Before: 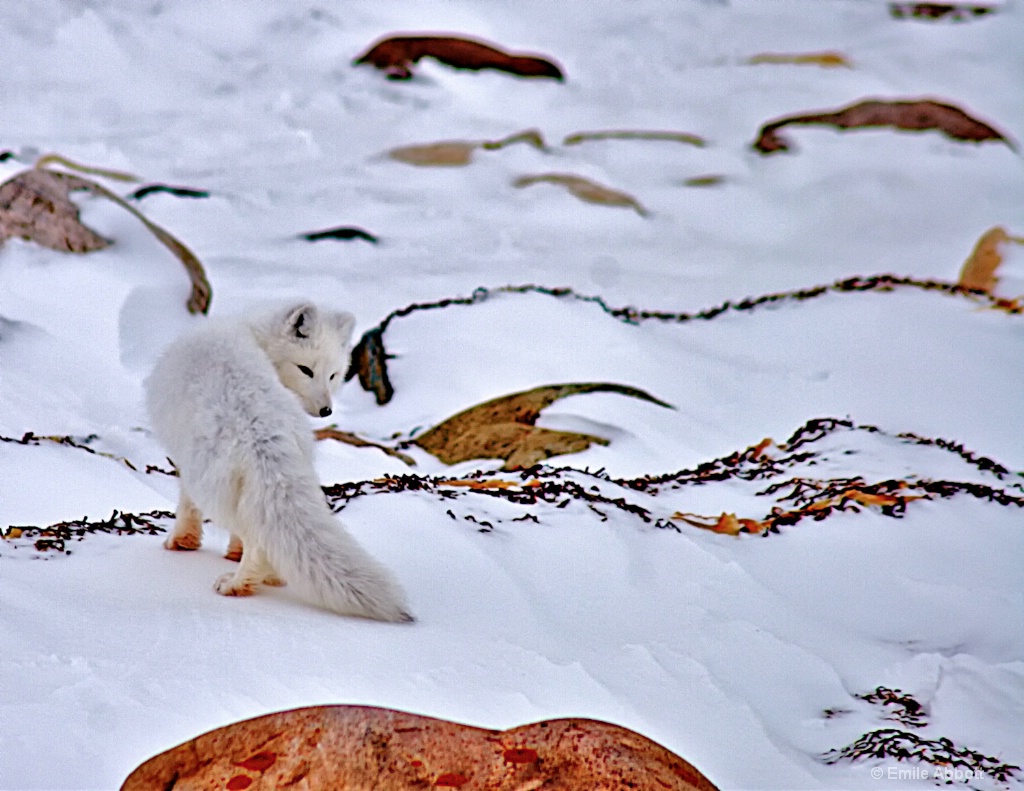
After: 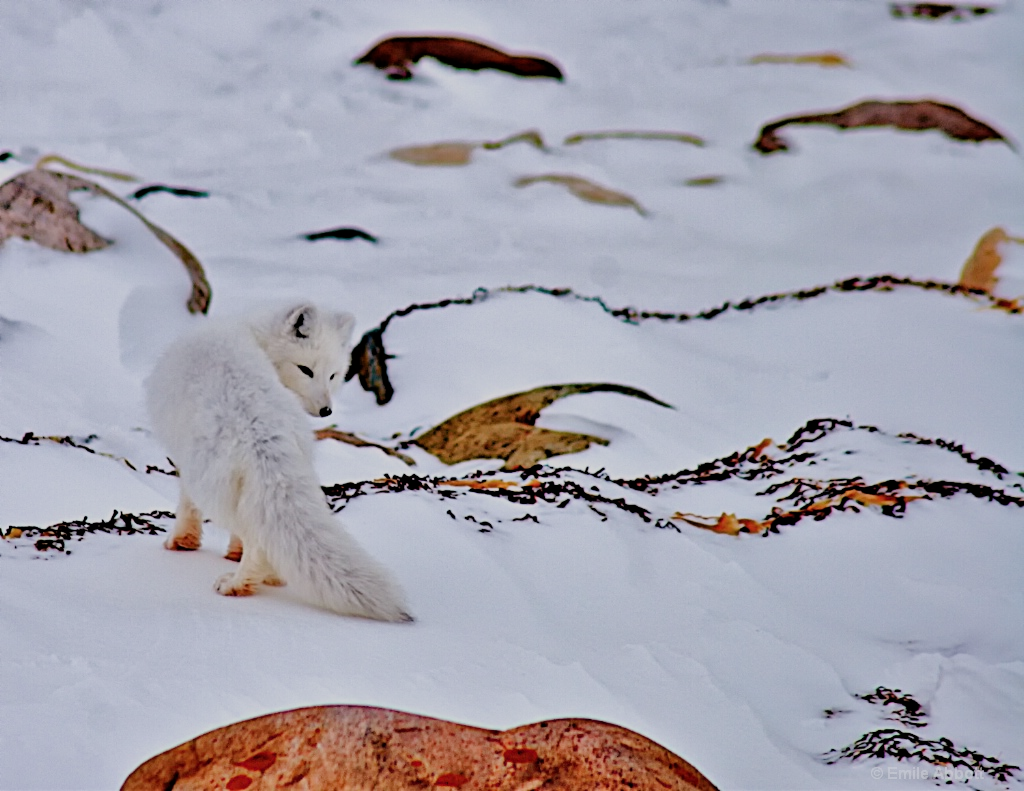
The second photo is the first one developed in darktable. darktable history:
filmic rgb: black relative exposure -7.65 EV, white relative exposure 4.56 EV, threshold 2.94 EV, hardness 3.61, contrast 0.997, enable highlight reconstruction true
